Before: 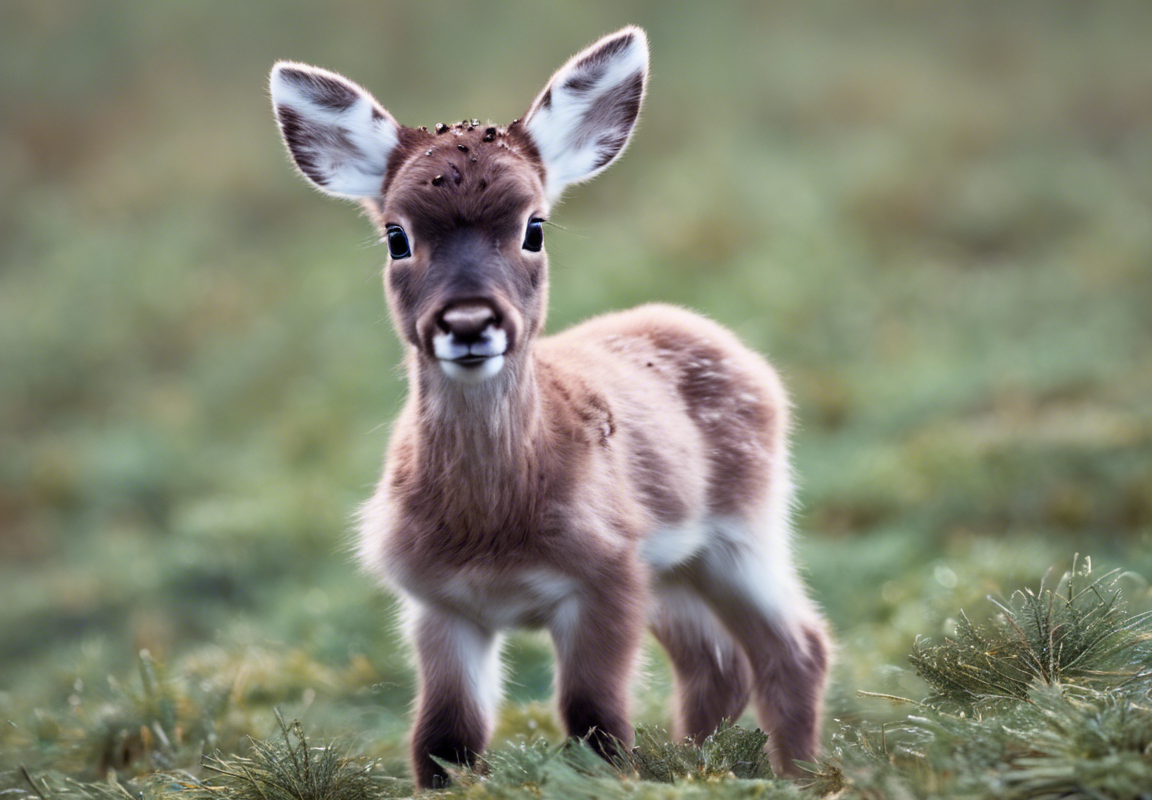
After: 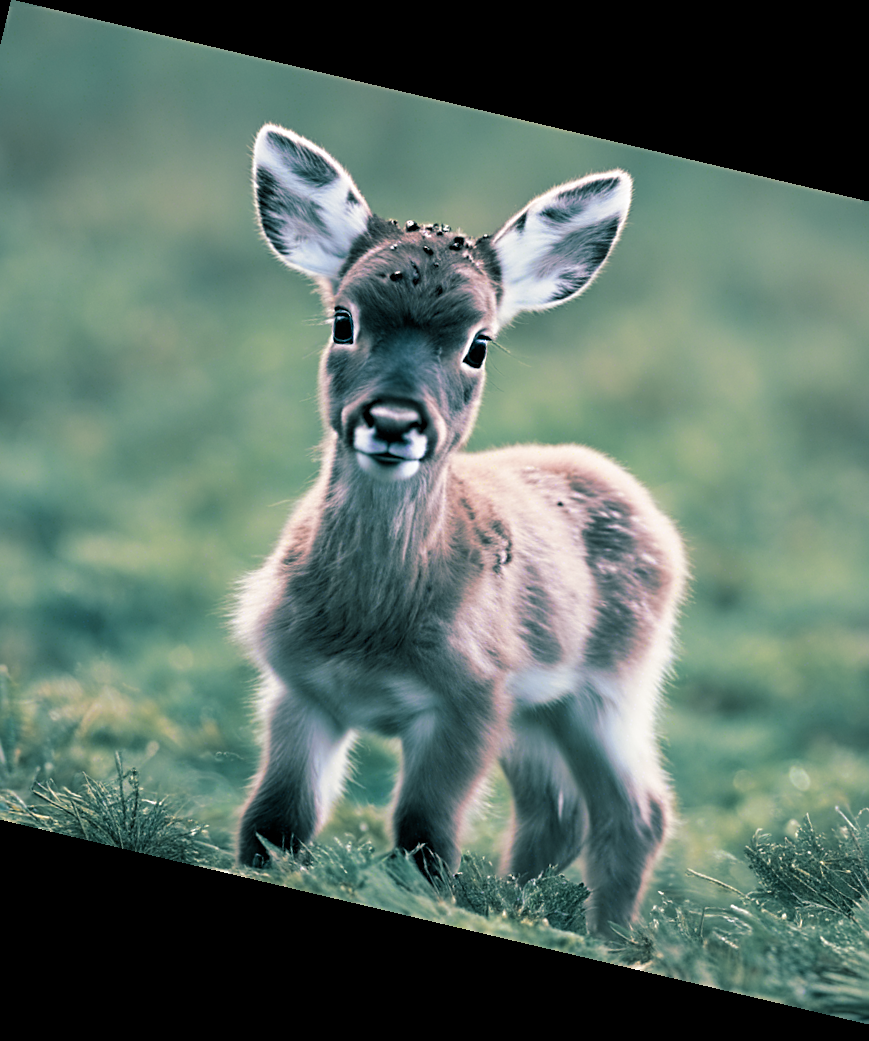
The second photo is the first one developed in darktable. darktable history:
split-toning: shadows › hue 186.43°, highlights › hue 49.29°, compress 30.29%
rotate and perspective: rotation 13.27°, automatic cropping off
sharpen: radius 2.767
crop and rotate: left 13.342%, right 19.991%
